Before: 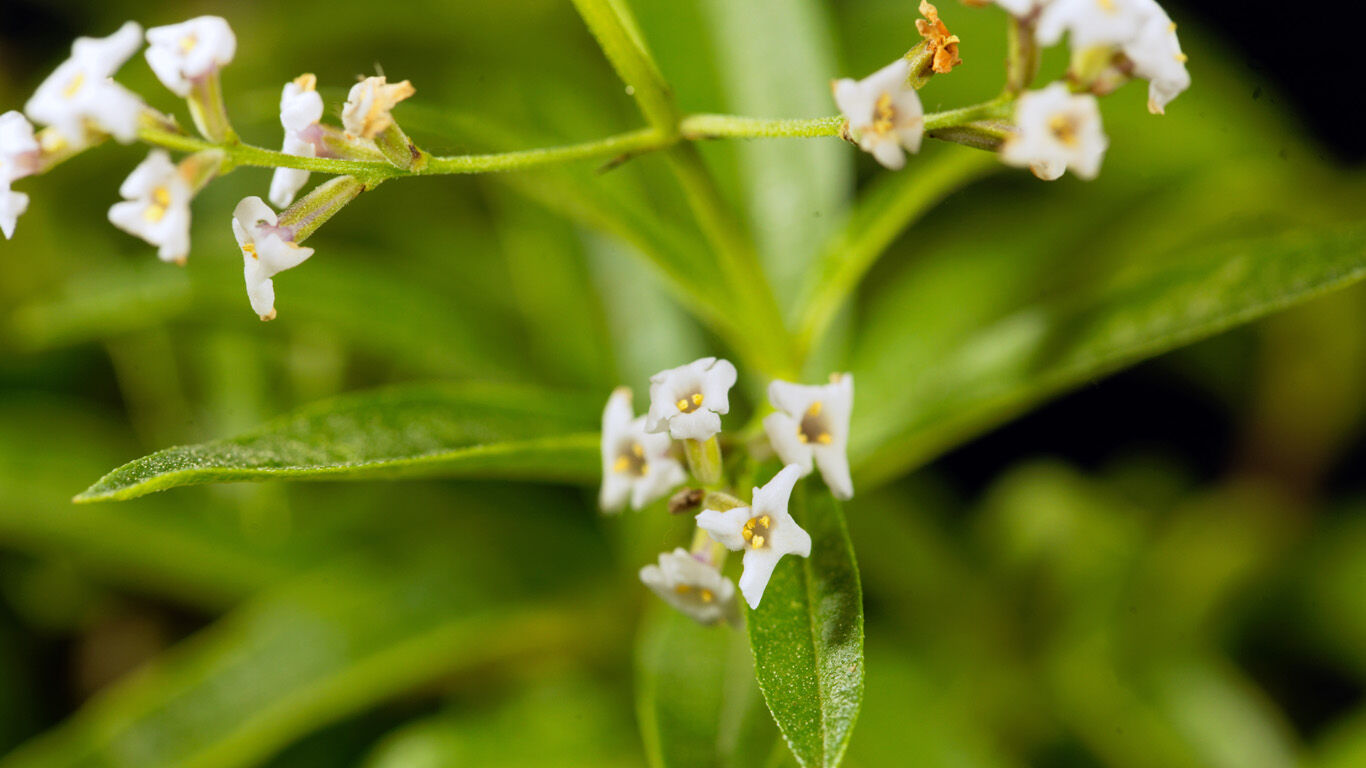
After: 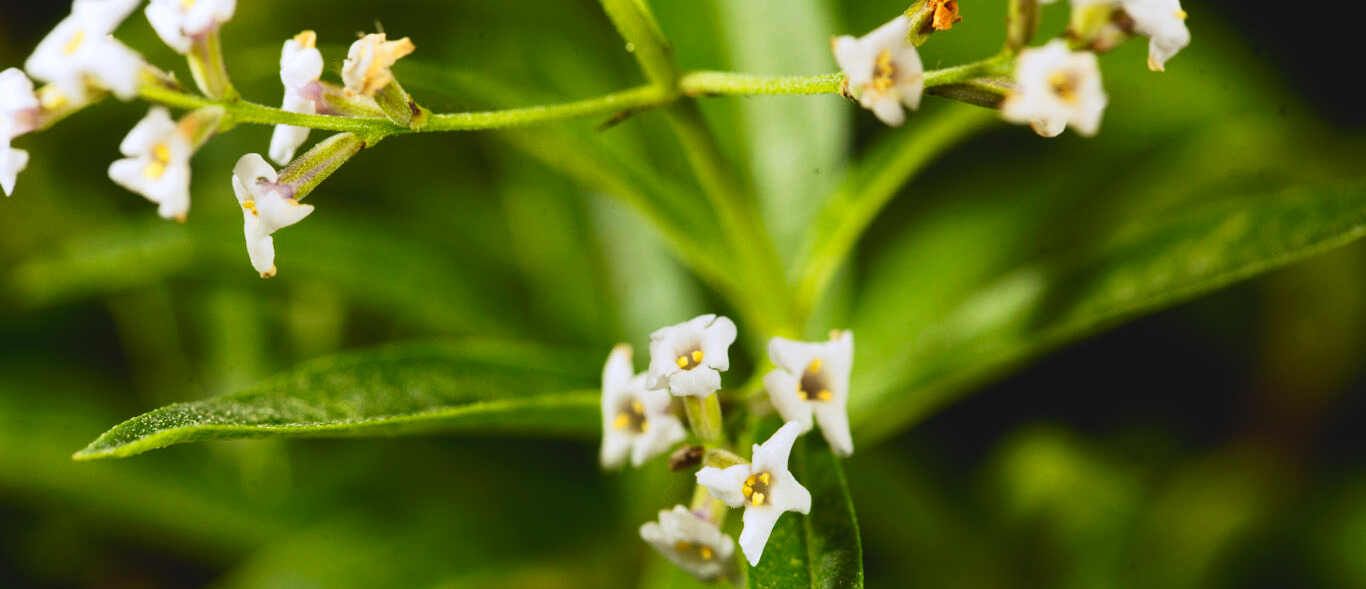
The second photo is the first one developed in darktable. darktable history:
contrast brightness saturation: contrast 0.22, brightness -0.19, saturation 0.24
crop: top 5.667%, bottom 17.637%
exposure: black level correction -0.03, compensate highlight preservation false
